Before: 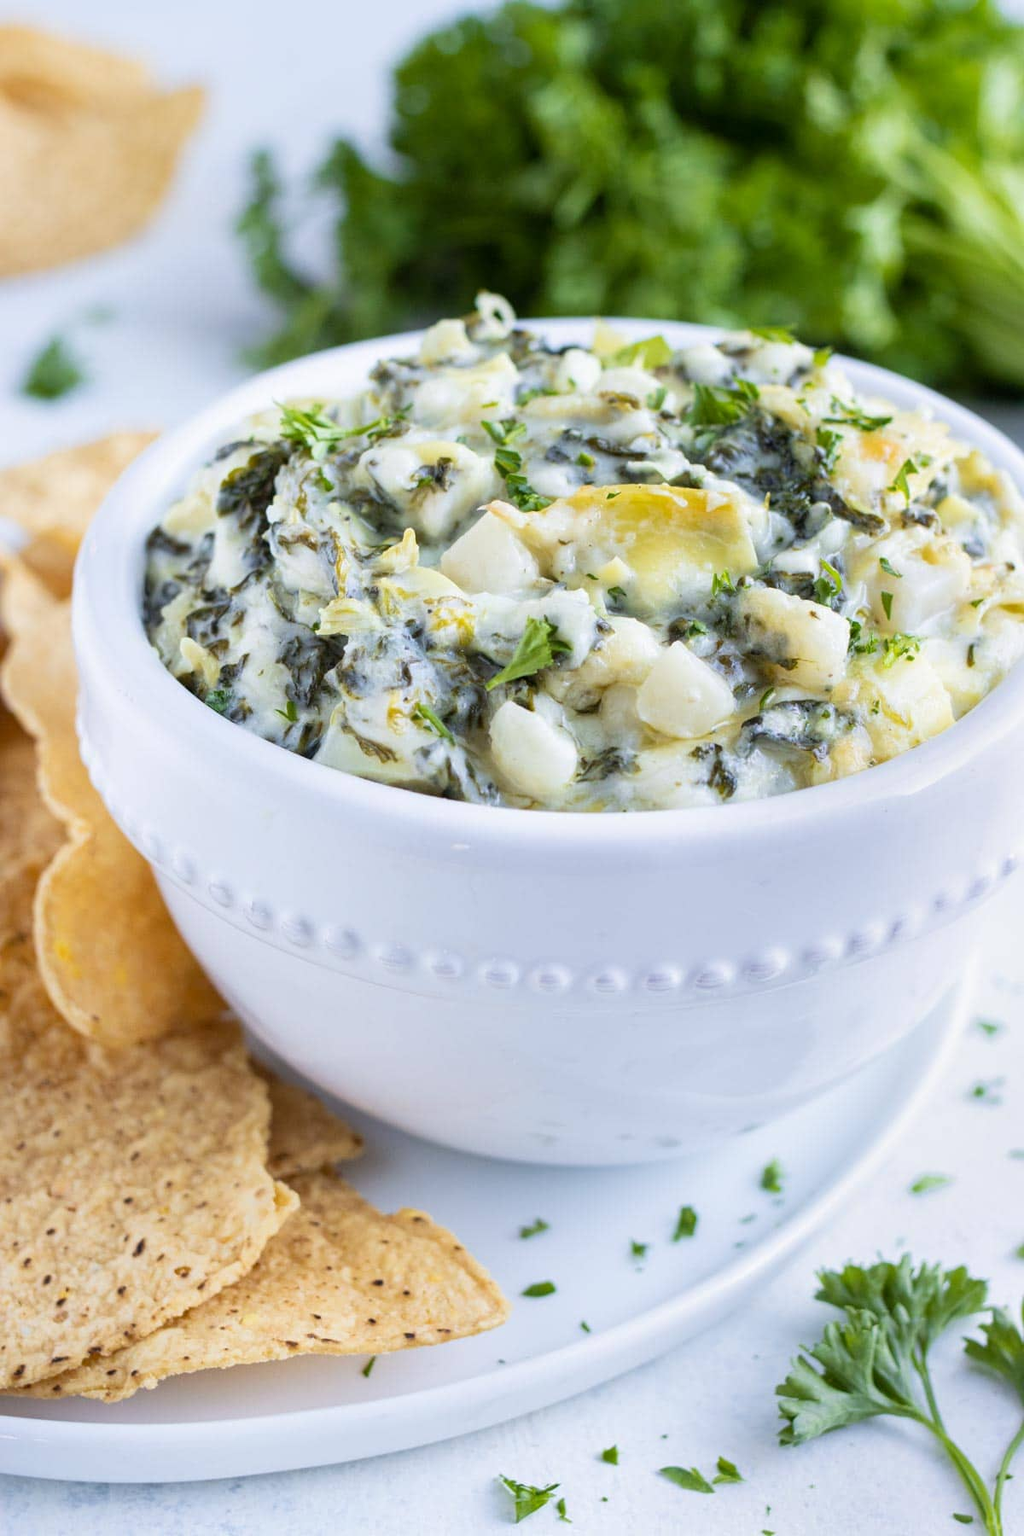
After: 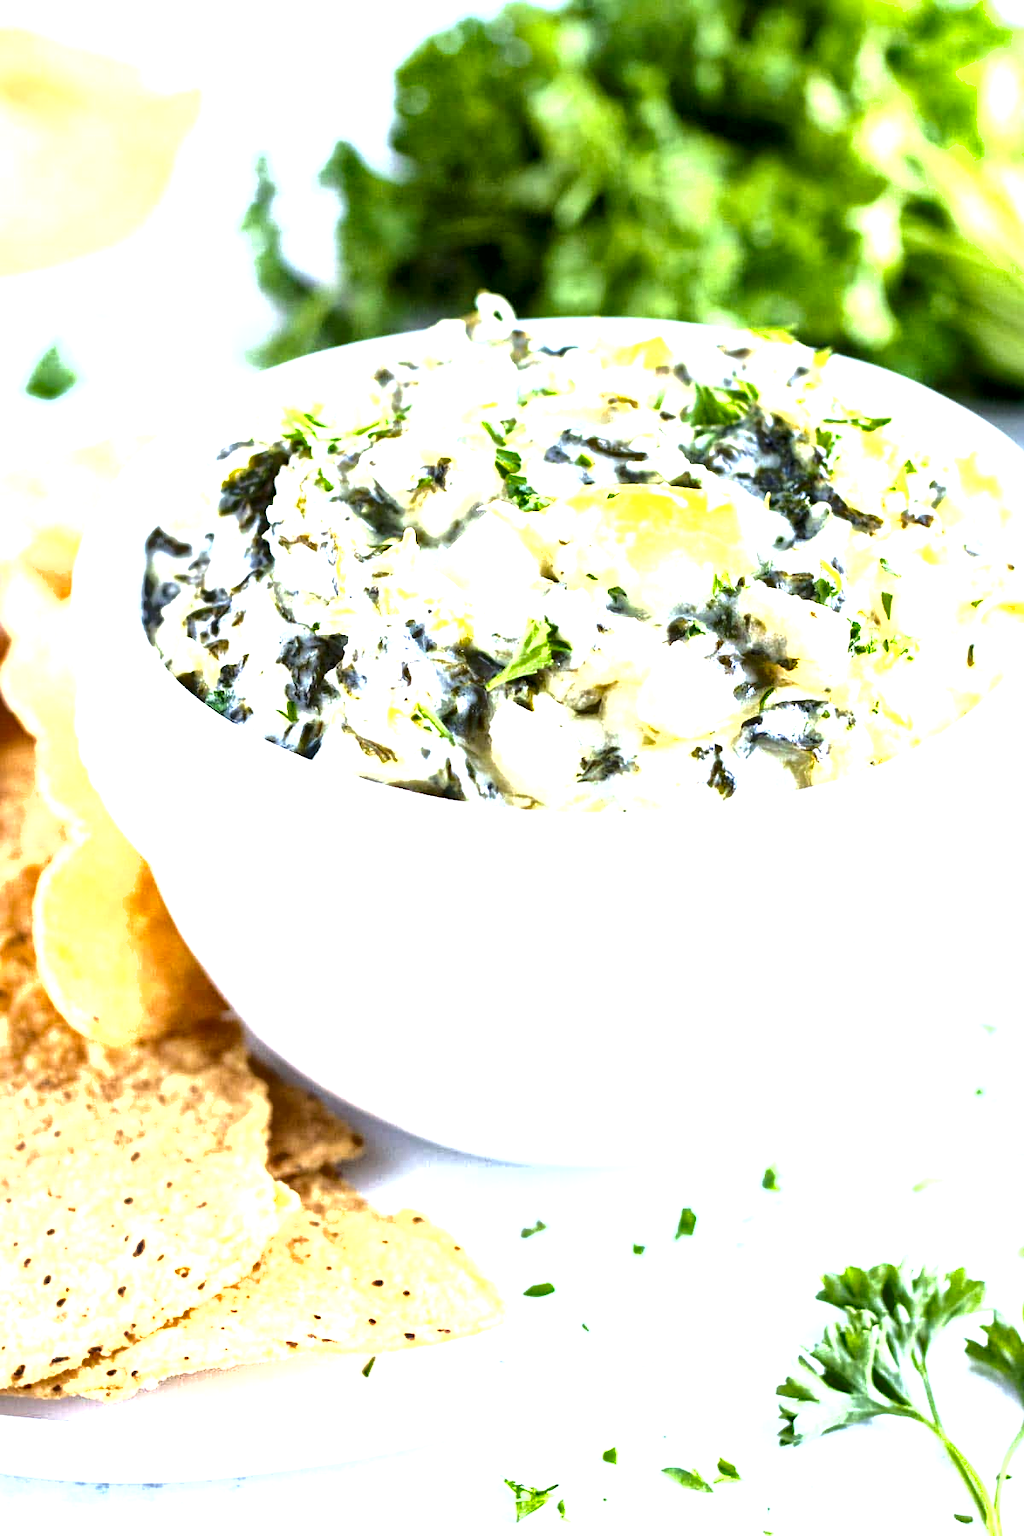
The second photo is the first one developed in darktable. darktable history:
shadows and highlights: radius 125.63, shadows 30.29, highlights -30.7, low approximation 0.01, soften with gaussian
local contrast: mode bilateral grid, contrast 20, coarseness 49, detail 171%, midtone range 0.2
tone equalizer: -8 EV -0.764 EV, -7 EV -0.706 EV, -6 EV -0.637 EV, -5 EV -0.386 EV, -3 EV 0.387 EV, -2 EV 0.6 EV, -1 EV 0.684 EV, +0 EV 0.779 EV
exposure: black level correction 0.001, exposure 0.963 EV, compensate exposure bias true, compensate highlight preservation false
